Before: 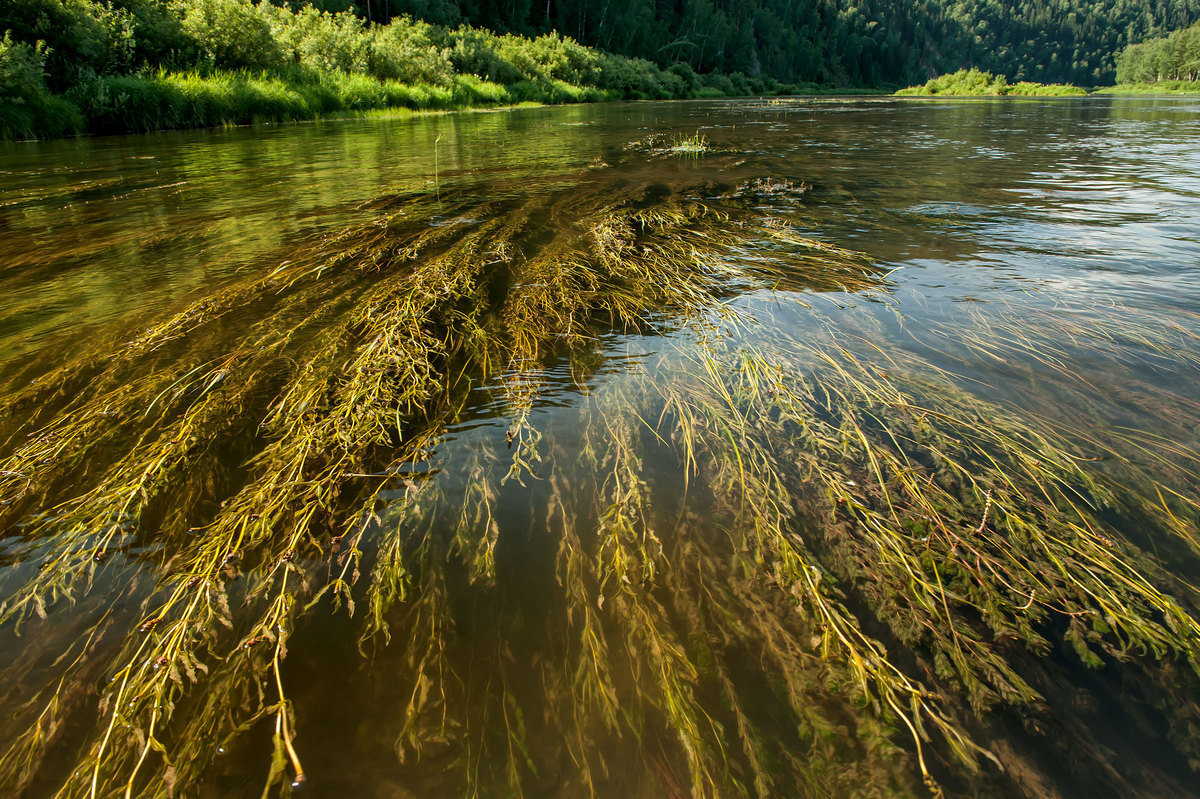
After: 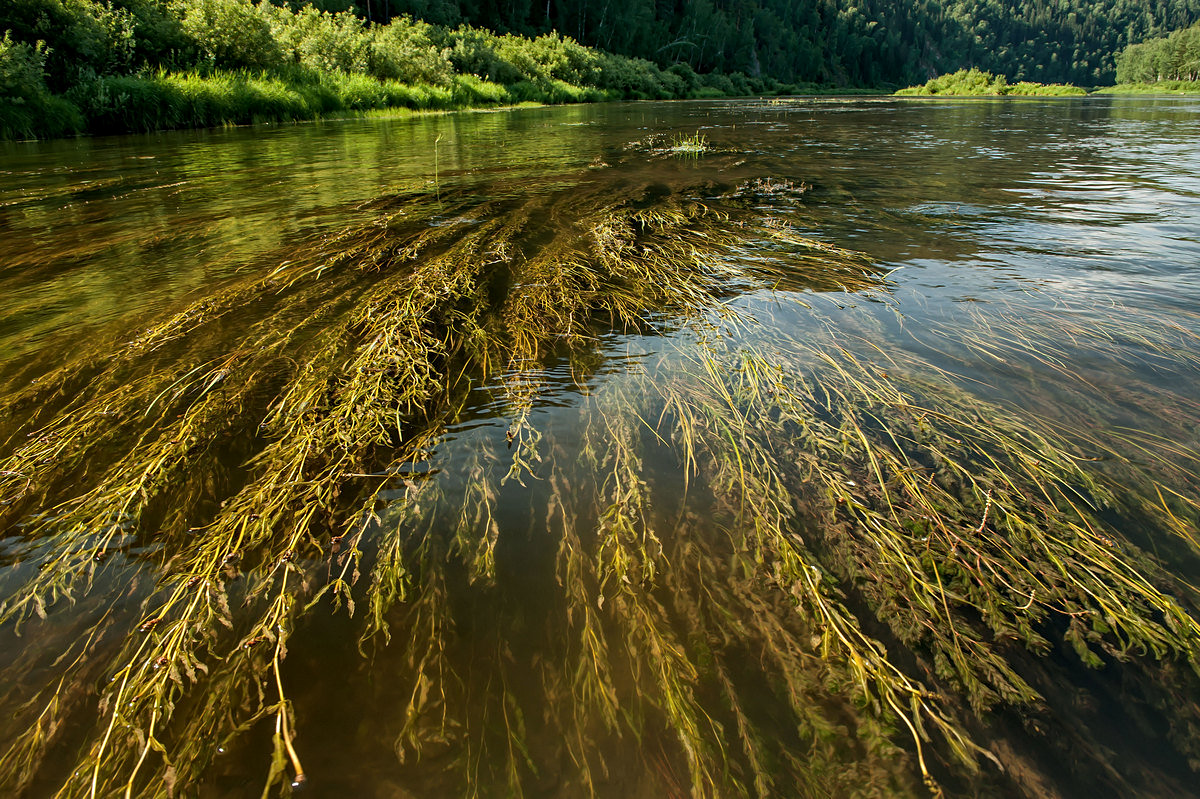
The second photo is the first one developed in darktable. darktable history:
contrast equalizer: y [[0.5, 0.488, 0.462, 0.461, 0.491, 0.5], [0.5 ×6], [0.5 ×6], [0 ×6], [0 ×6]], mix -0.297
sharpen: amount 0.201
exposure: exposure -0.156 EV, compensate highlight preservation false
